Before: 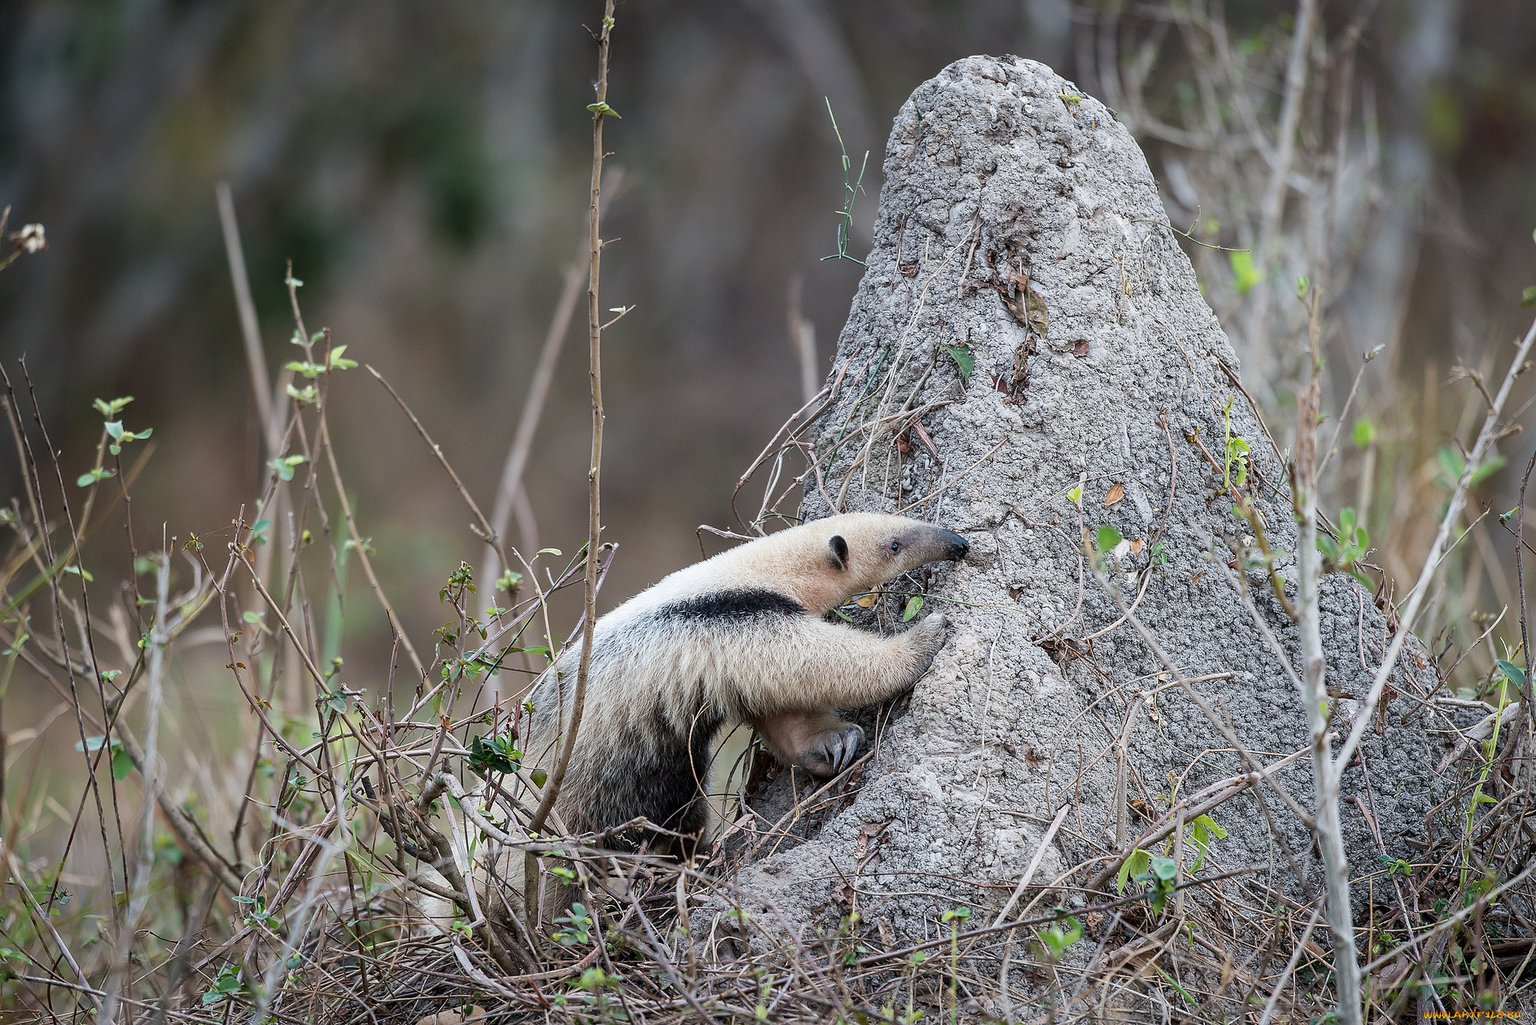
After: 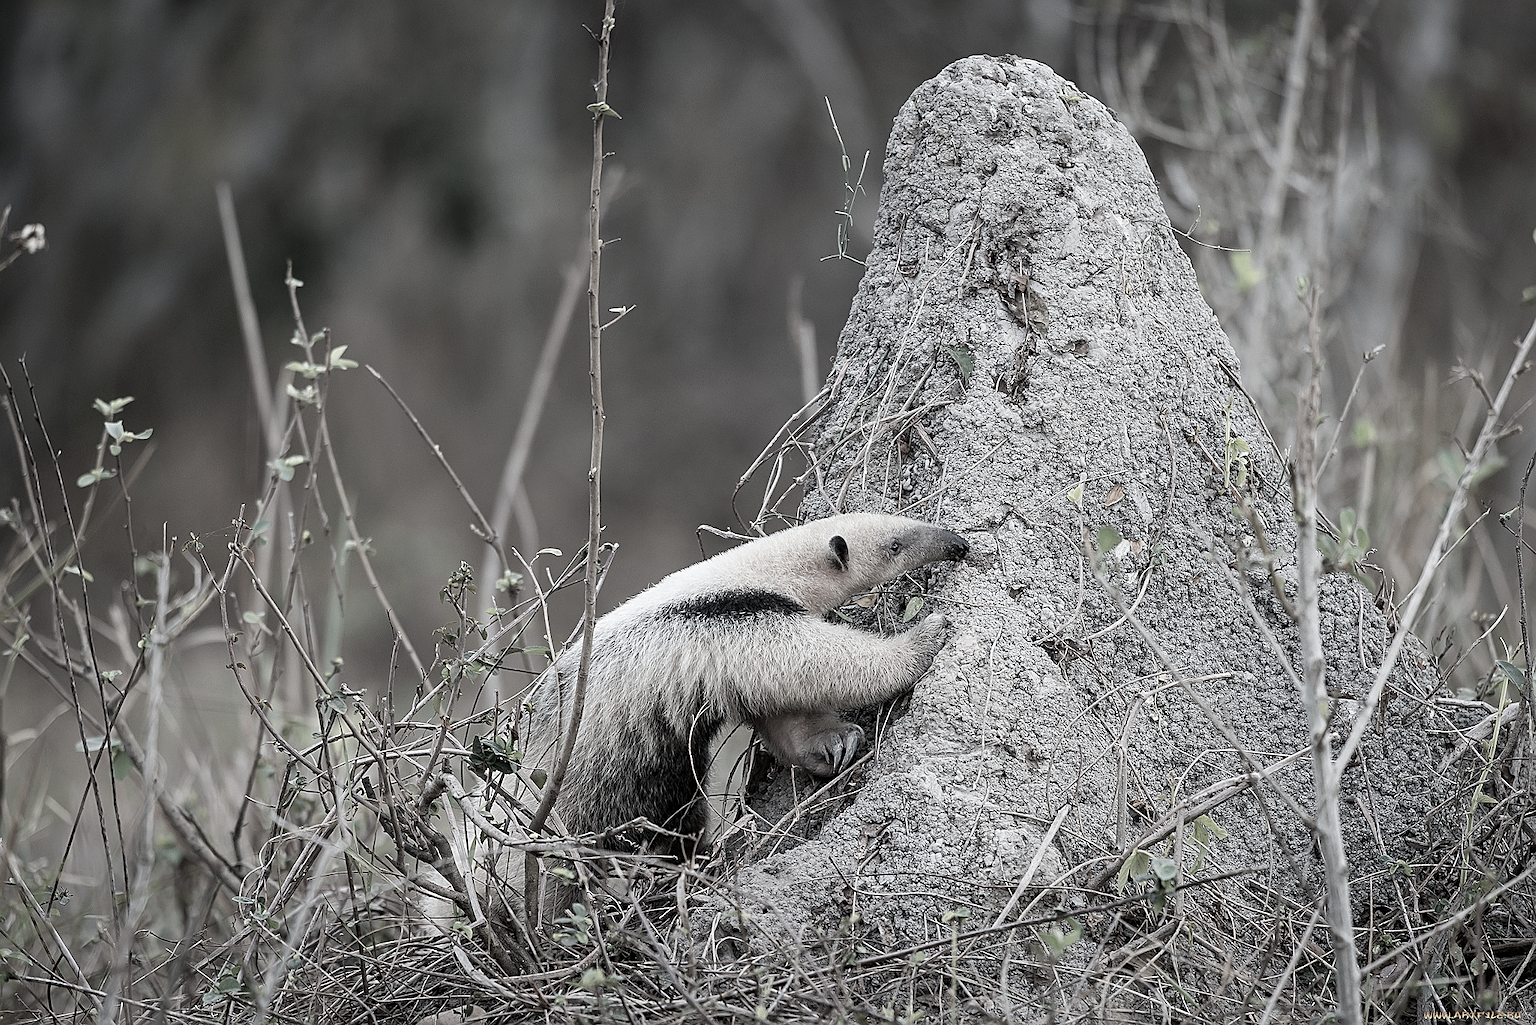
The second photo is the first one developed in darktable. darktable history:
sharpen: on, module defaults
color correction: highlights b* -0.022, saturation 0.263
